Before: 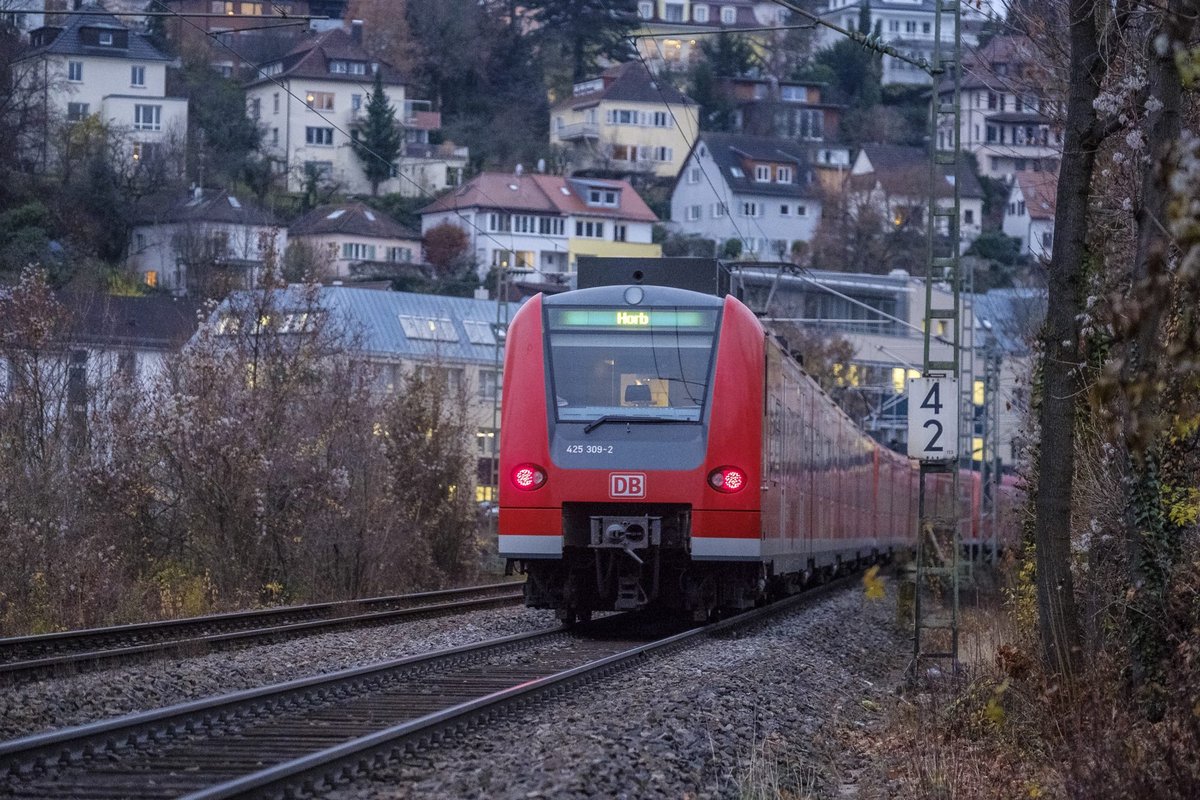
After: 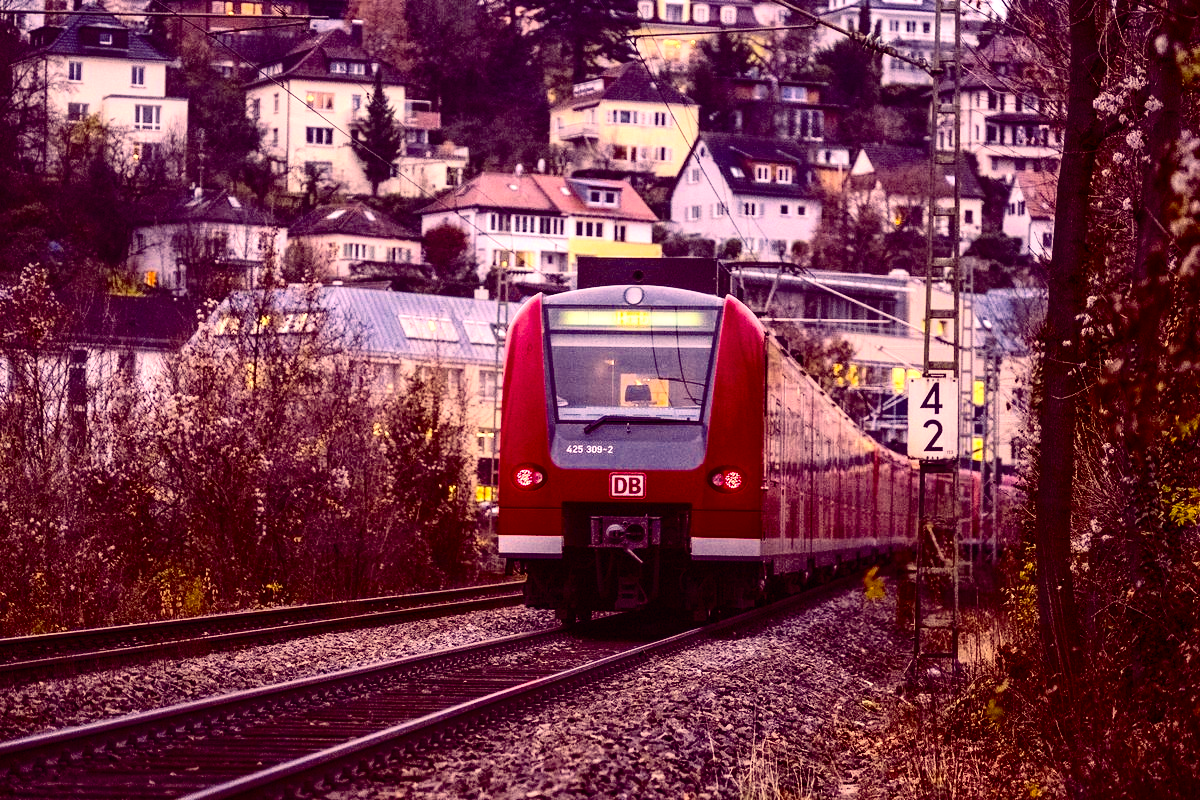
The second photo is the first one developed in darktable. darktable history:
exposure: black level correction 0, exposure 1.097 EV, compensate highlight preservation false
color correction: highlights a* 39.48, highlights b* 39.59, saturation 0.691
color balance rgb: shadows lift › luminance -18.859%, shadows lift › chroma 35.256%, highlights gain › chroma 2.046%, highlights gain › hue 73.43°, linear chroma grading › global chroma 14.385%, perceptual saturation grading › global saturation 30.114%, global vibrance 1.809%, saturation formula JzAzBz (2021)
contrast brightness saturation: contrast 0.211, brightness -0.108, saturation 0.214
